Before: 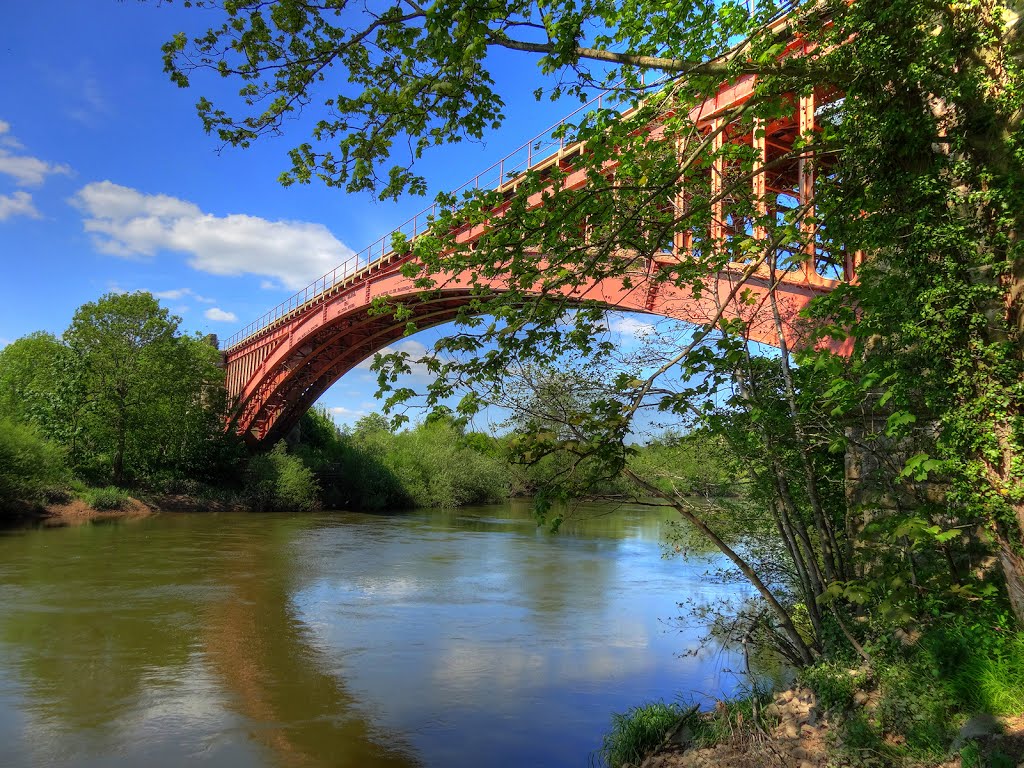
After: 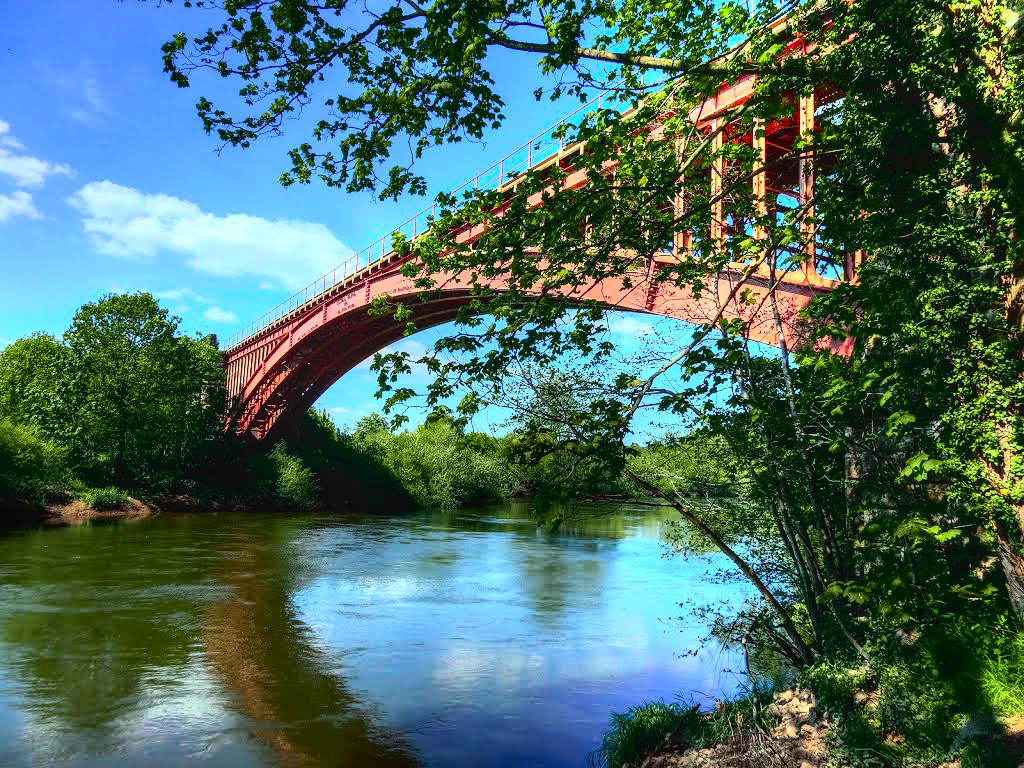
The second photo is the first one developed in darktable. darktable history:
tone equalizer: -8 EV -0.75 EV, -7 EV -0.7 EV, -6 EV -0.6 EV, -5 EV -0.4 EV, -3 EV 0.4 EV, -2 EV 0.6 EV, -1 EV 0.7 EV, +0 EV 0.75 EV, edges refinement/feathering 500, mask exposure compensation -1.57 EV, preserve details no
white balance: red 0.925, blue 1.046
local contrast: on, module defaults
tone curve: curves: ch0 [(0, 0.031) (0.139, 0.084) (0.311, 0.278) (0.495, 0.544) (0.718, 0.816) (0.841, 0.909) (1, 0.967)]; ch1 [(0, 0) (0.272, 0.249) (0.388, 0.385) (0.479, 0.456) (0.495, 0.497) (0.538, 0.55) (0.578, 0.595) (0.707, 0.778) (1, 1)]; ch2 [(0, 0) (0.125, 0.089) (0.353, 0.329) (0.443, 0.408) (0.502, 0.495) (0.56, 0.553) (0.608, 0.631) (1, 1)], color space Lab, independent channels, preserve colors none
